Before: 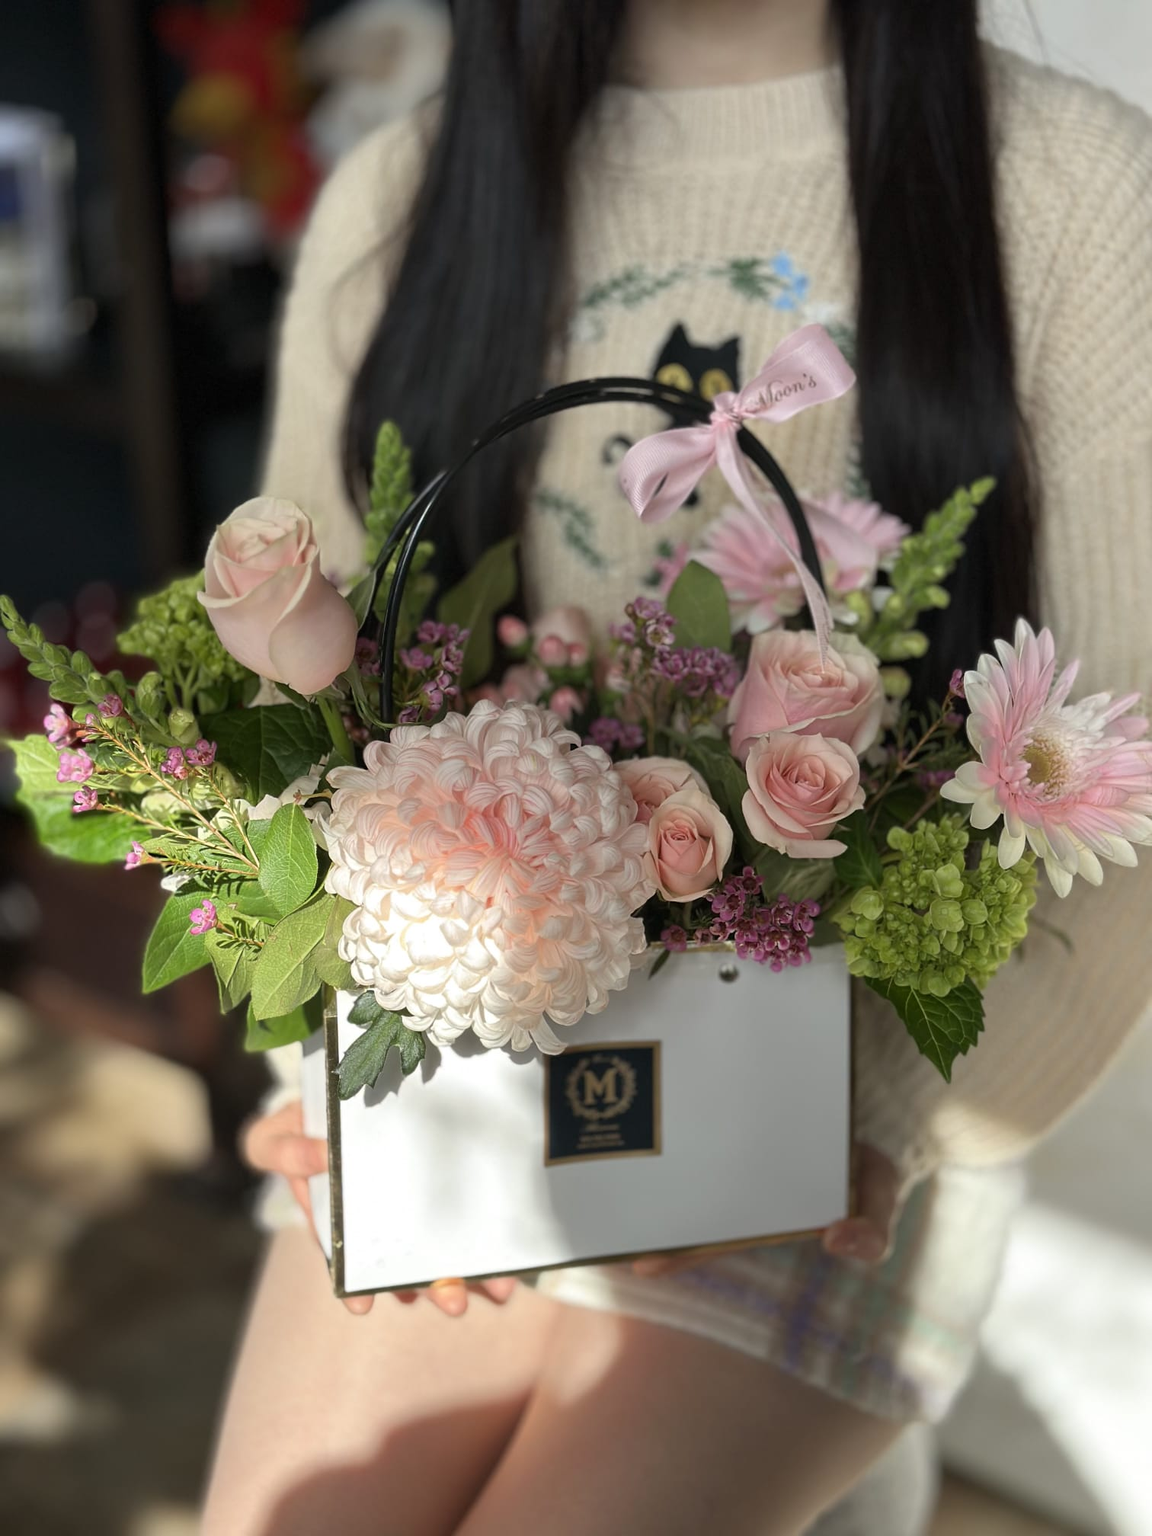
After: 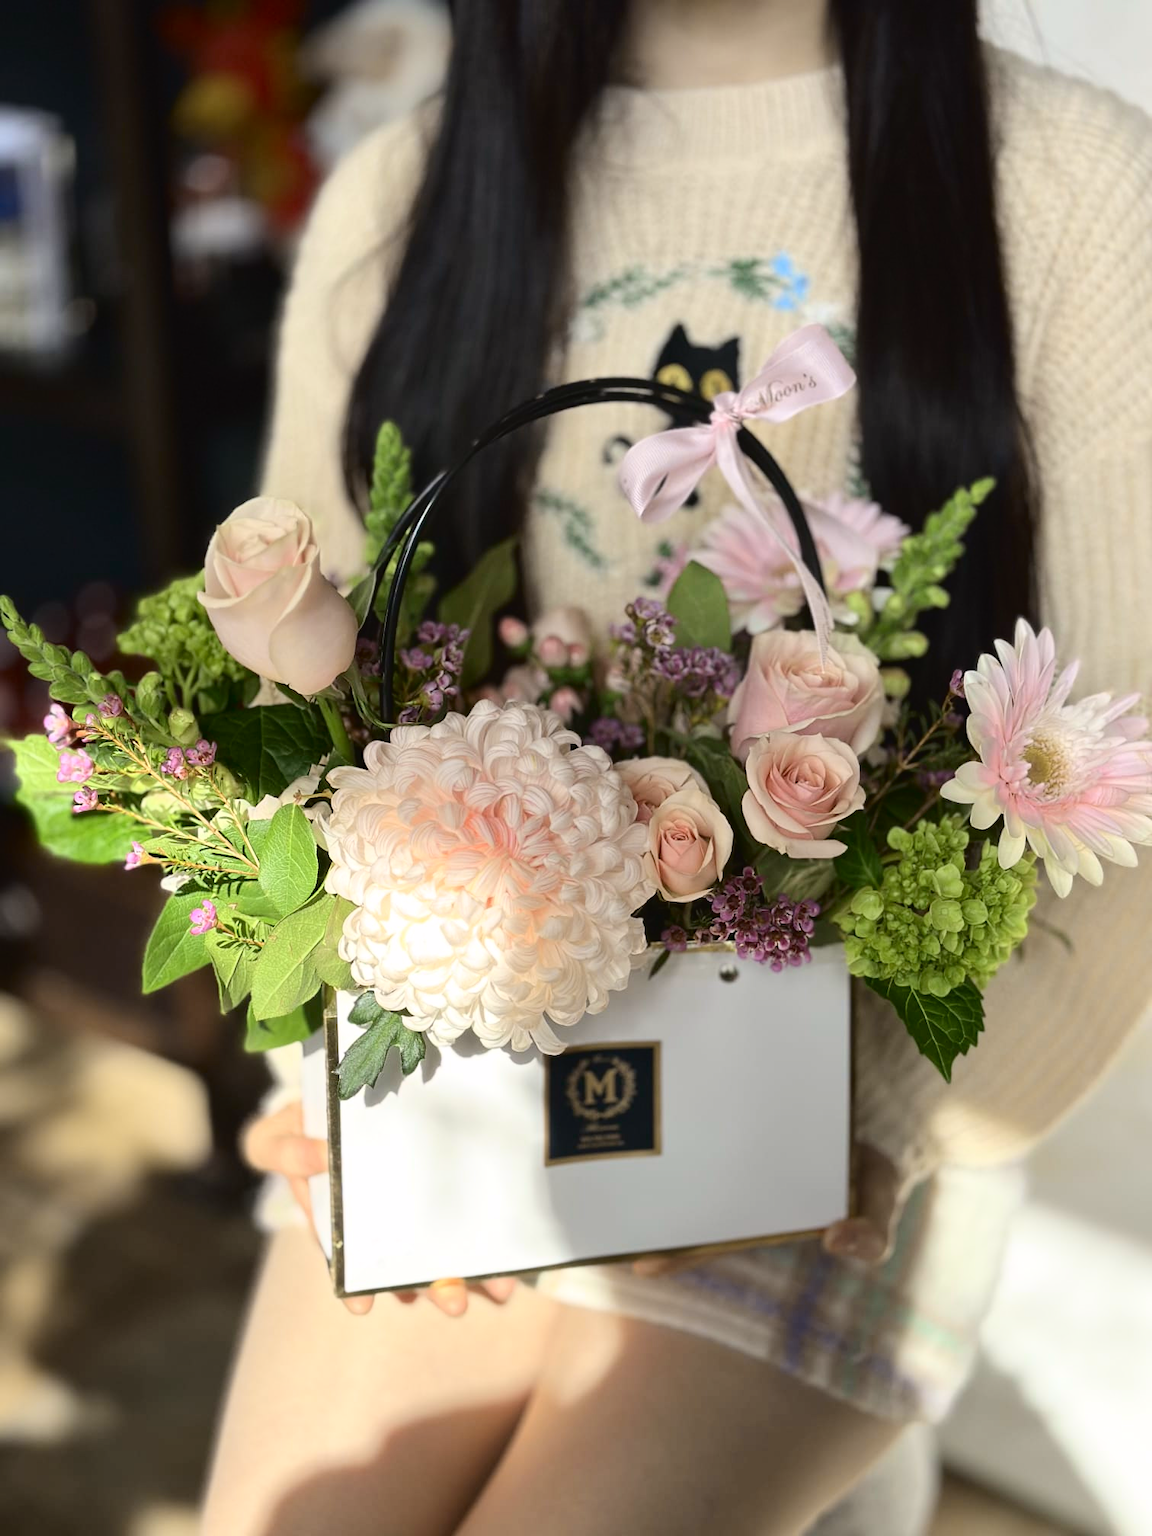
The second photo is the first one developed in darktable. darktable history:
tone curve: curves: ch0 [(0, 0.023) (0.087, 0.065) (0.184, 0.168) (0.45, 0.54) (0.57, 0.683) (0.722, 0.825) (0.877, 0.948) (1, 1)]; ch1 [(0, 0) (0.388, 0.369) (0.45, 0.43) (0.505, 0.509) (0.534, 0.528) (0.657, 0.655) (1, 1)]; ch2 [(0, 0) (0.314, 0.223) (0.427, 0.405) (0.5, 0.5) (0.55, 0.566) (0.625, 0.657) (1, 1)], color space Lab, independent channels, preserve colors none
